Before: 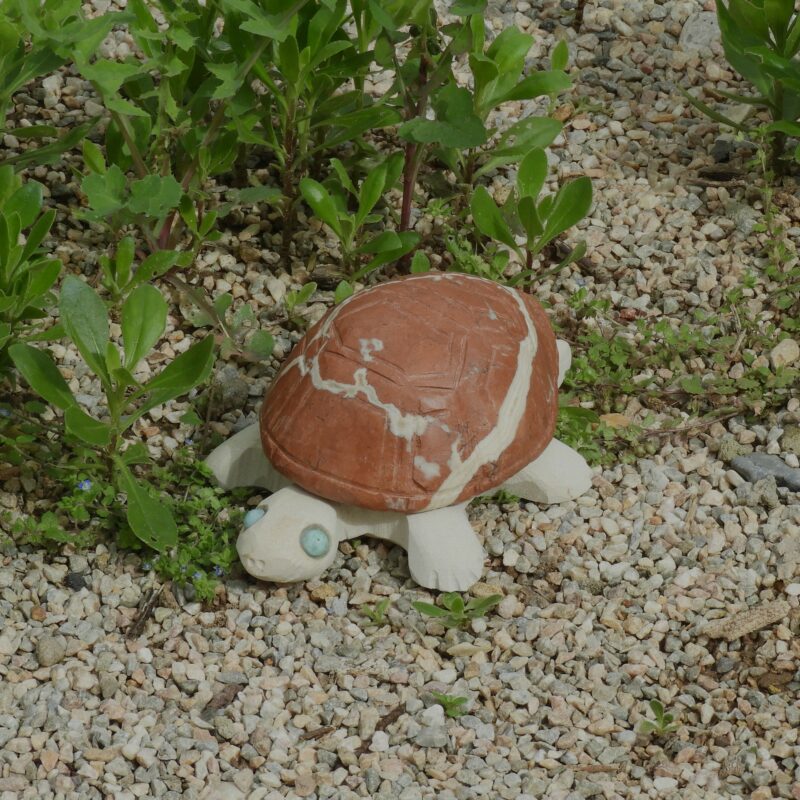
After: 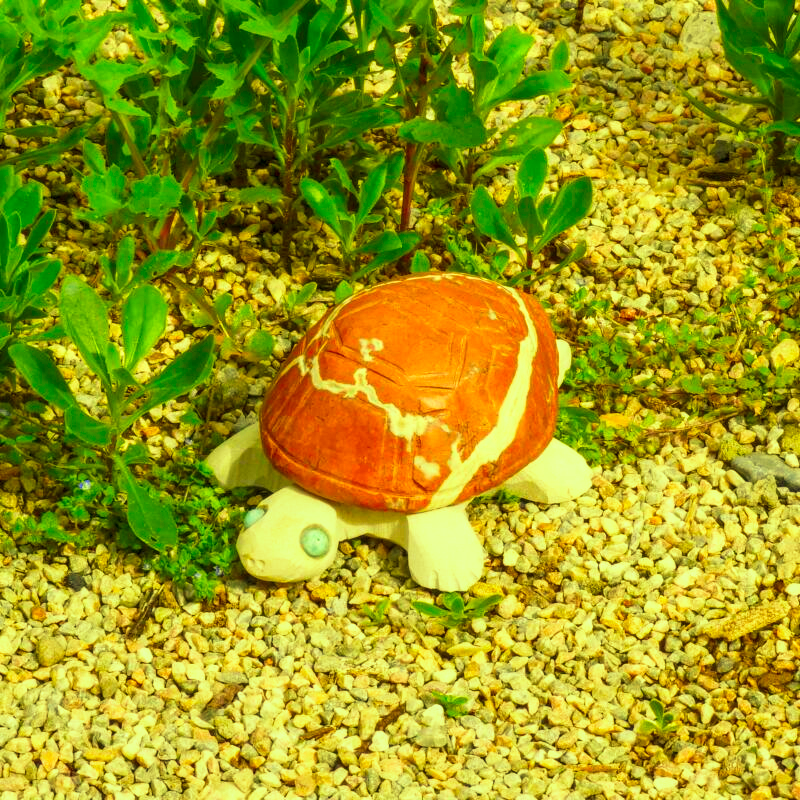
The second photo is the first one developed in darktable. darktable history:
local contrast: on, module defaults
color correction: highlights a* -10.77, highlights b* 9.8, saturation 1.72
white balance: red 1.123, blue 0.83
base curve: curves: ch0 [(0, 0) (0.495, 0.917) (1, 1)], preserve colors none
